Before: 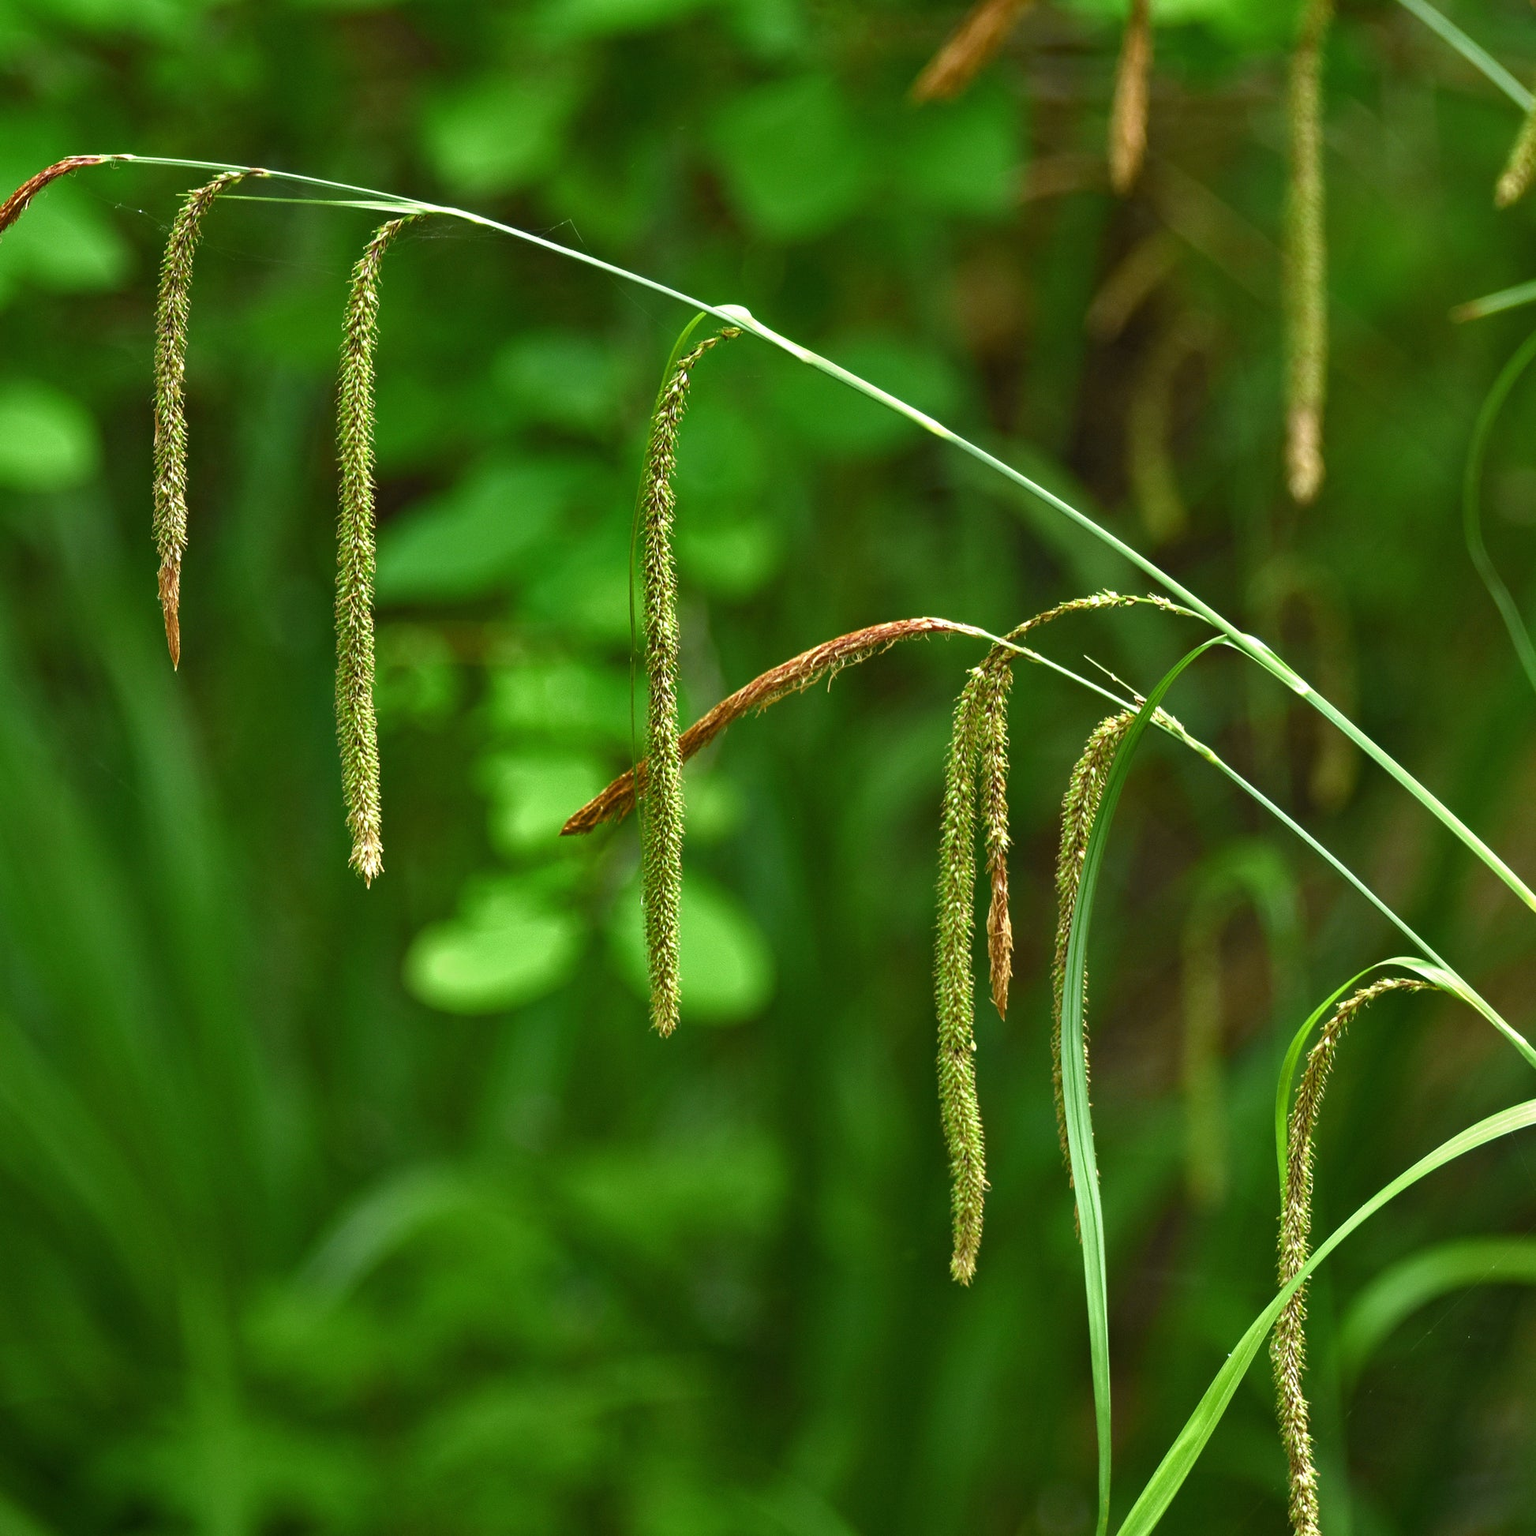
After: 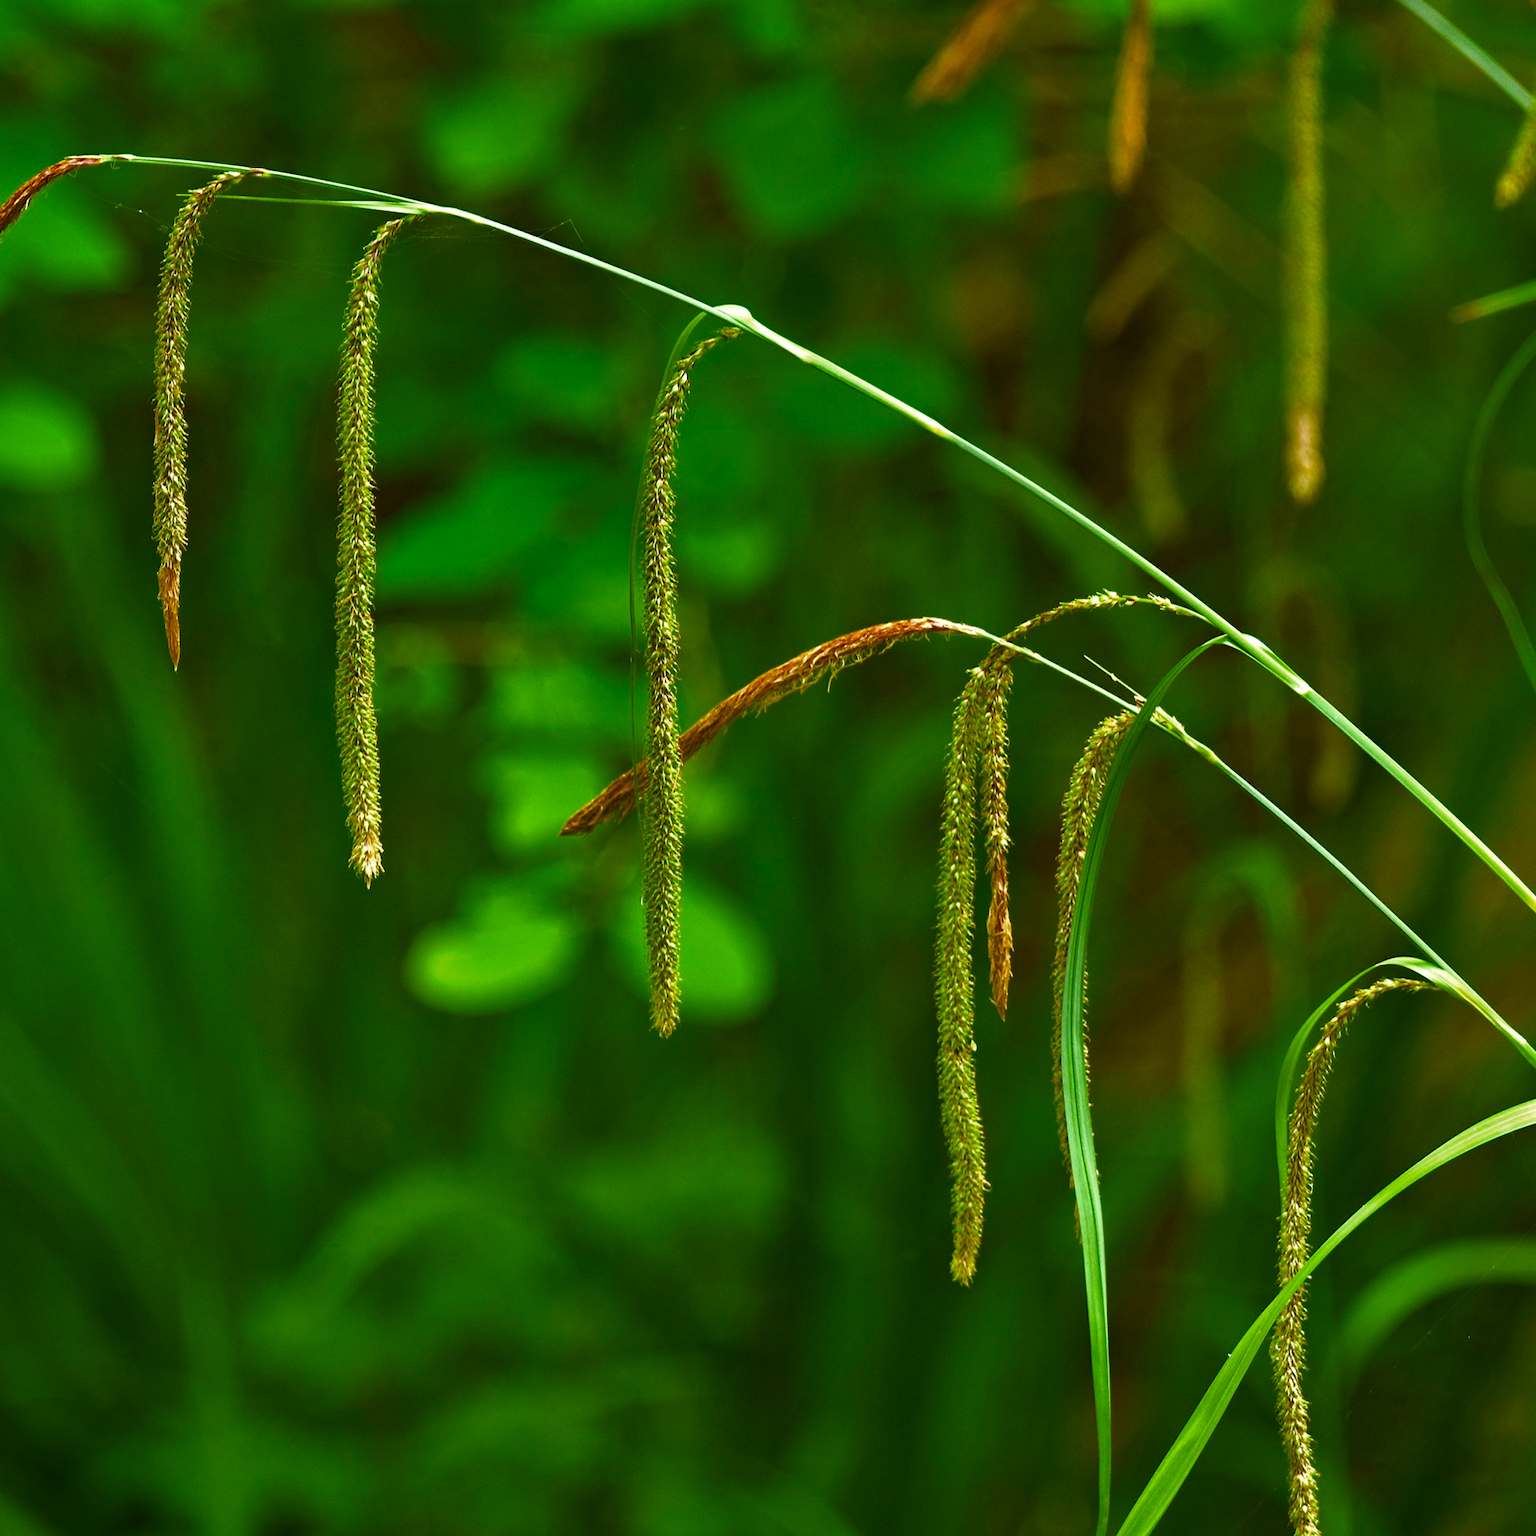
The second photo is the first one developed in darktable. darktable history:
color balance rgb: perceptual saturation grading › global saturation 29.985%, global vibrance 10.56%, saturation formula JzAzBz (2021)
